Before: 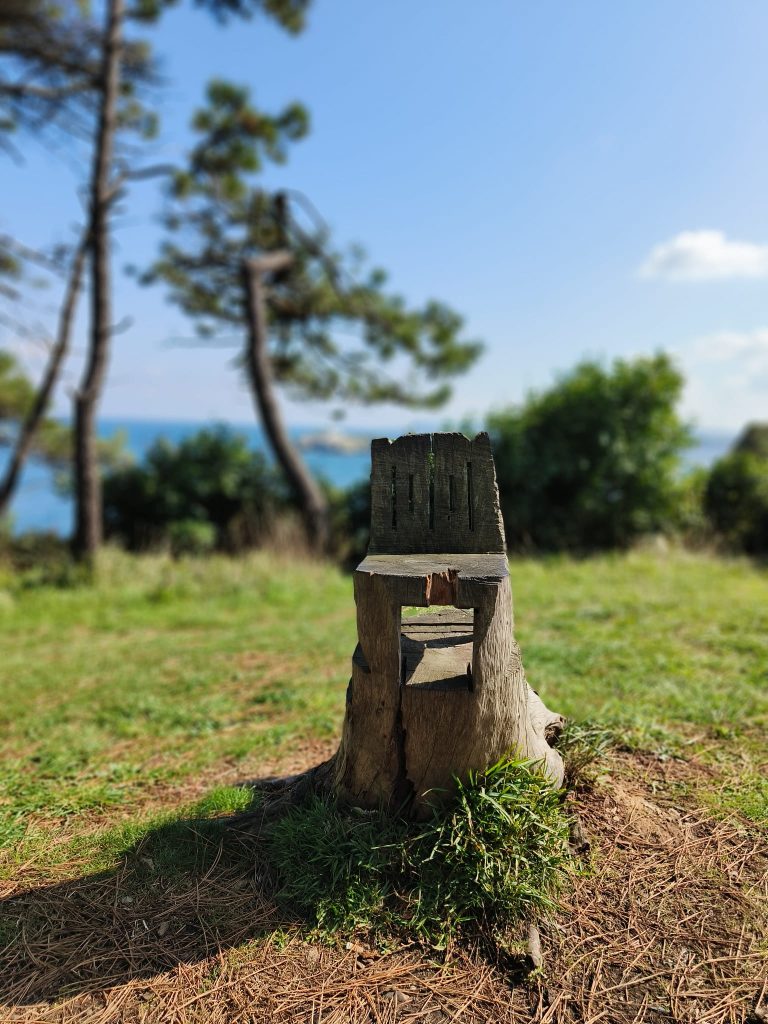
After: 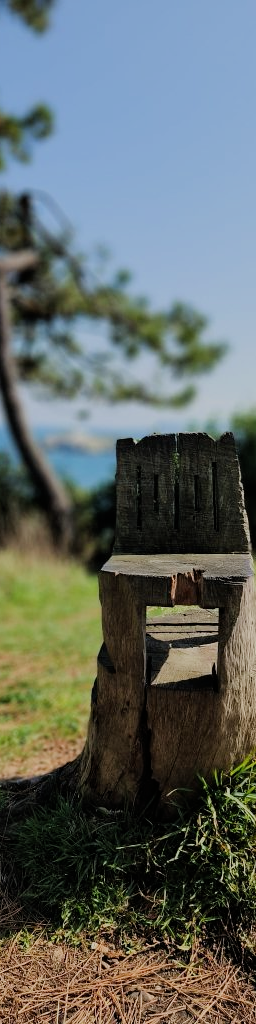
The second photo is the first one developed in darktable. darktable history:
filmic rgb: black relative exposure -7.65 EV, white relative exposure 4.56 EV, hardness 3.61
crop: left 33.228%, right 33.313%
